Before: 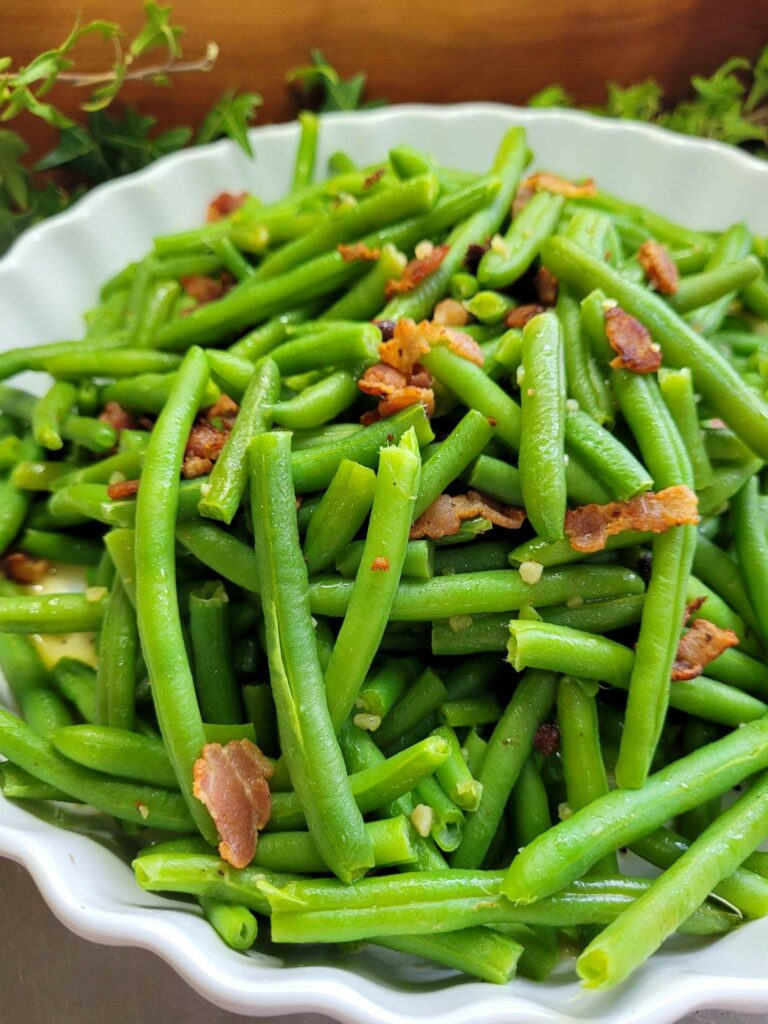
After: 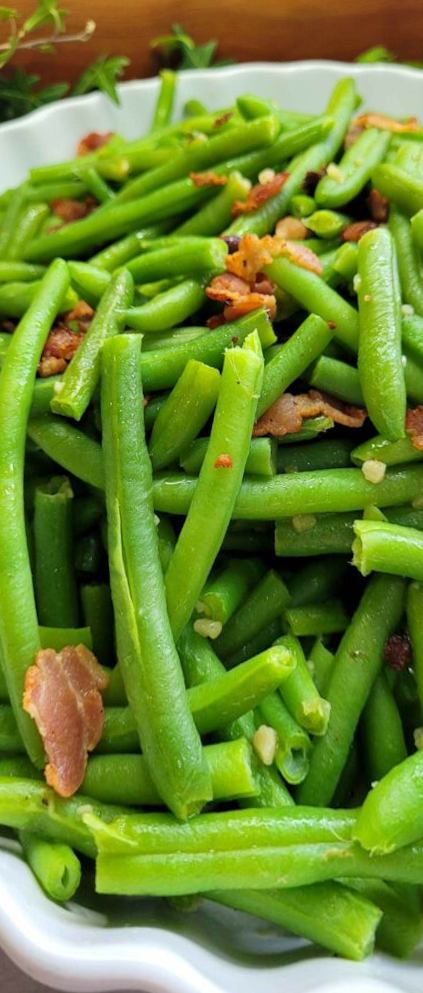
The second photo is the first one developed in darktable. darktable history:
crop and rotate: left 12.673%, right 20.66%
rotate and perspective: rotation 0.72°, lens shift (vertical) -0.352, lens shift (horizontal) -0.051, crop left 0.152, crop right 0.859, crop top 0.019, crop bottom 0.964
